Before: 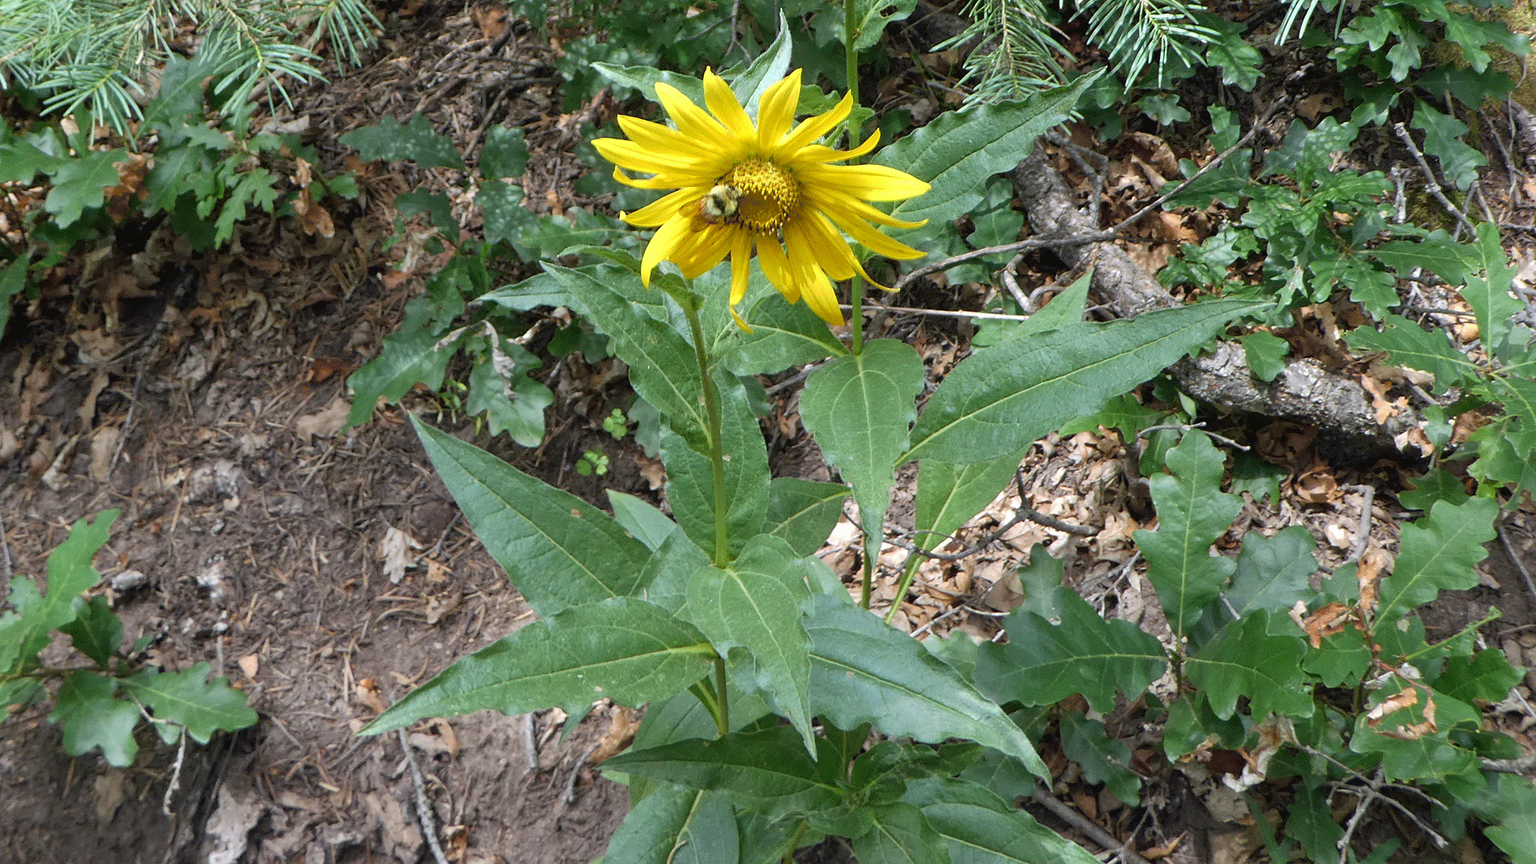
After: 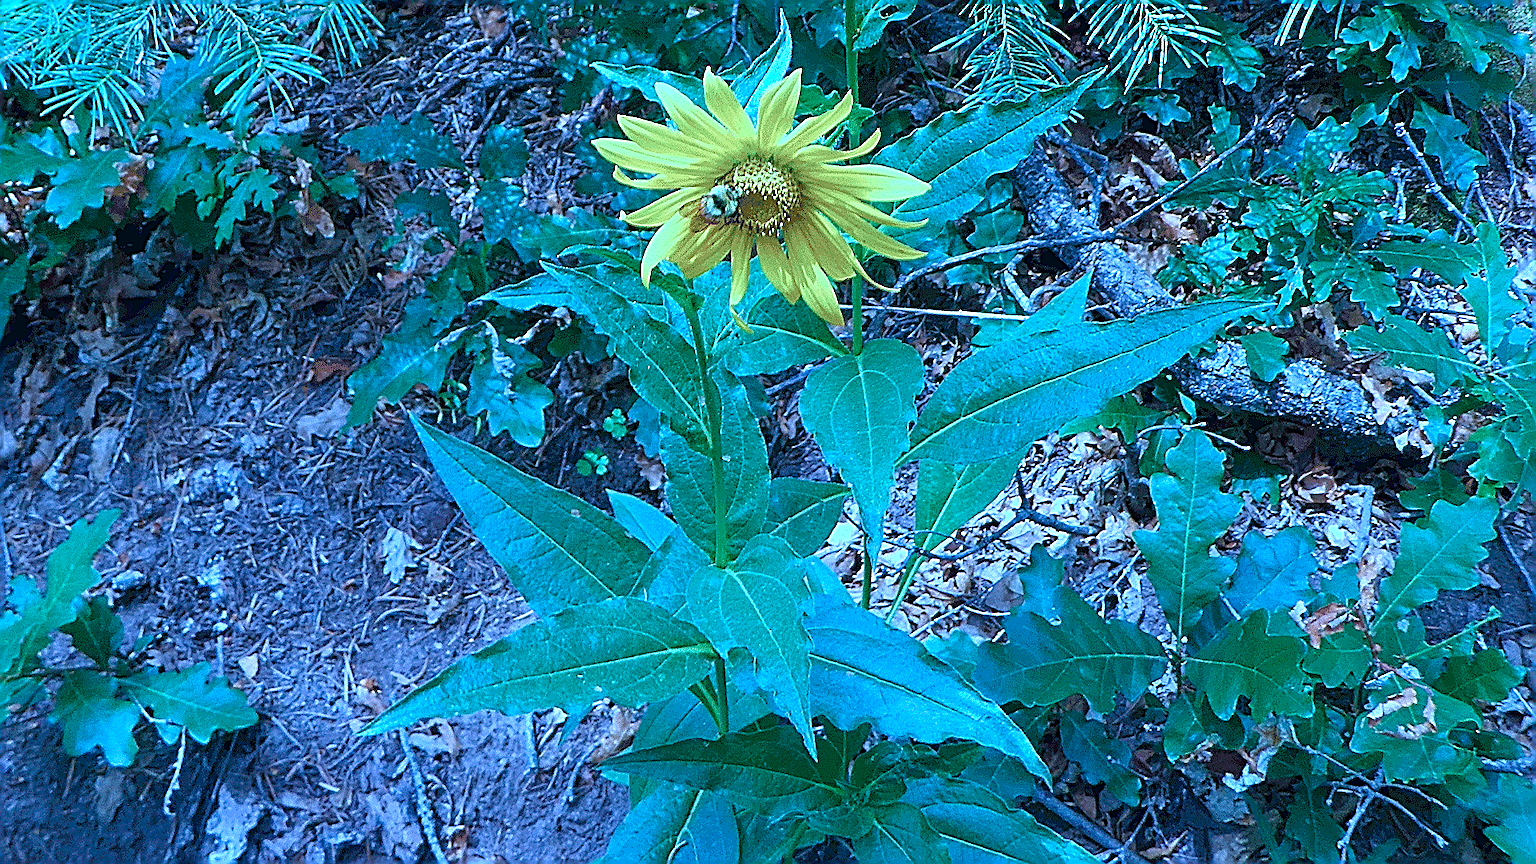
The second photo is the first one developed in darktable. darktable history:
levels: levels [0, 0.492, 0.984]
sharpen: amount 1.984
color calibration: illuminant as shot in camera, x 0.463, y 0.42, temperature 2681.84 K
color balance rgb: perceptual saturation grading › global saturation 20%, perceptual saturation grading › highlights -24.782%, perceptual saturation grading › shadows 25.715%, global vibrance 20%
